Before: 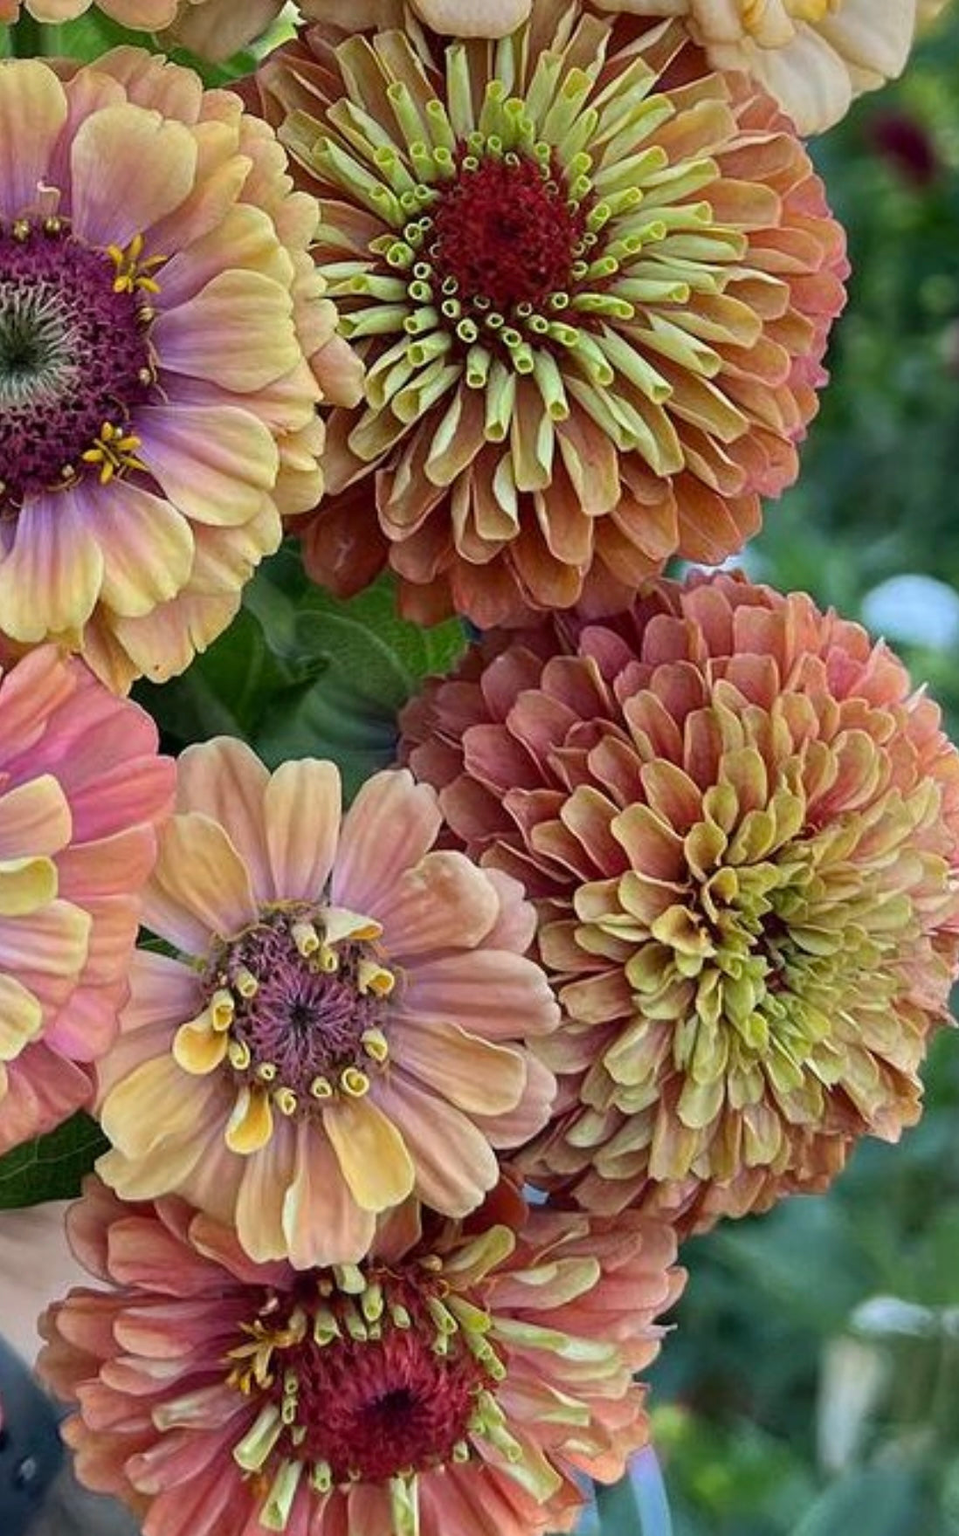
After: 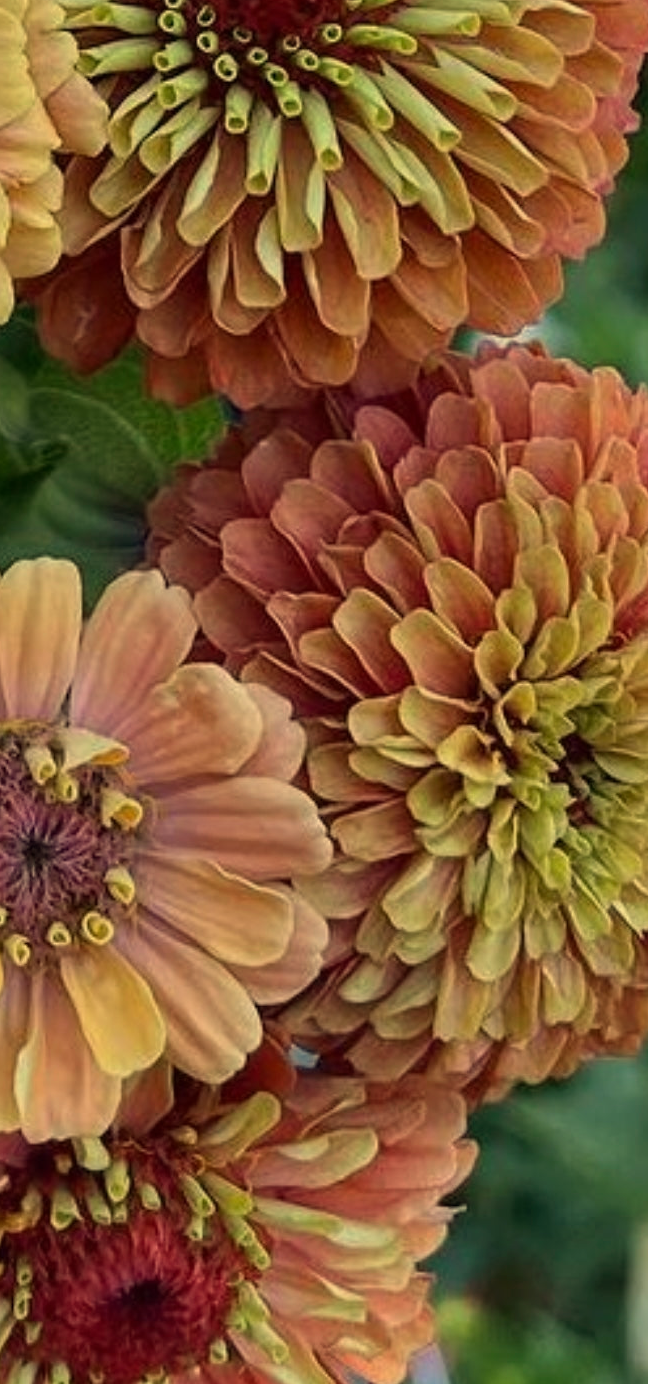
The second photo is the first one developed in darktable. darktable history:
exposure: exposure -0.36 EV, compensate highlight preservation false
crop and rotate: left 28.256%, top 17.734%, right 12.656%, bottom 3.573%
white balance: red 1.08, blue 0.791
